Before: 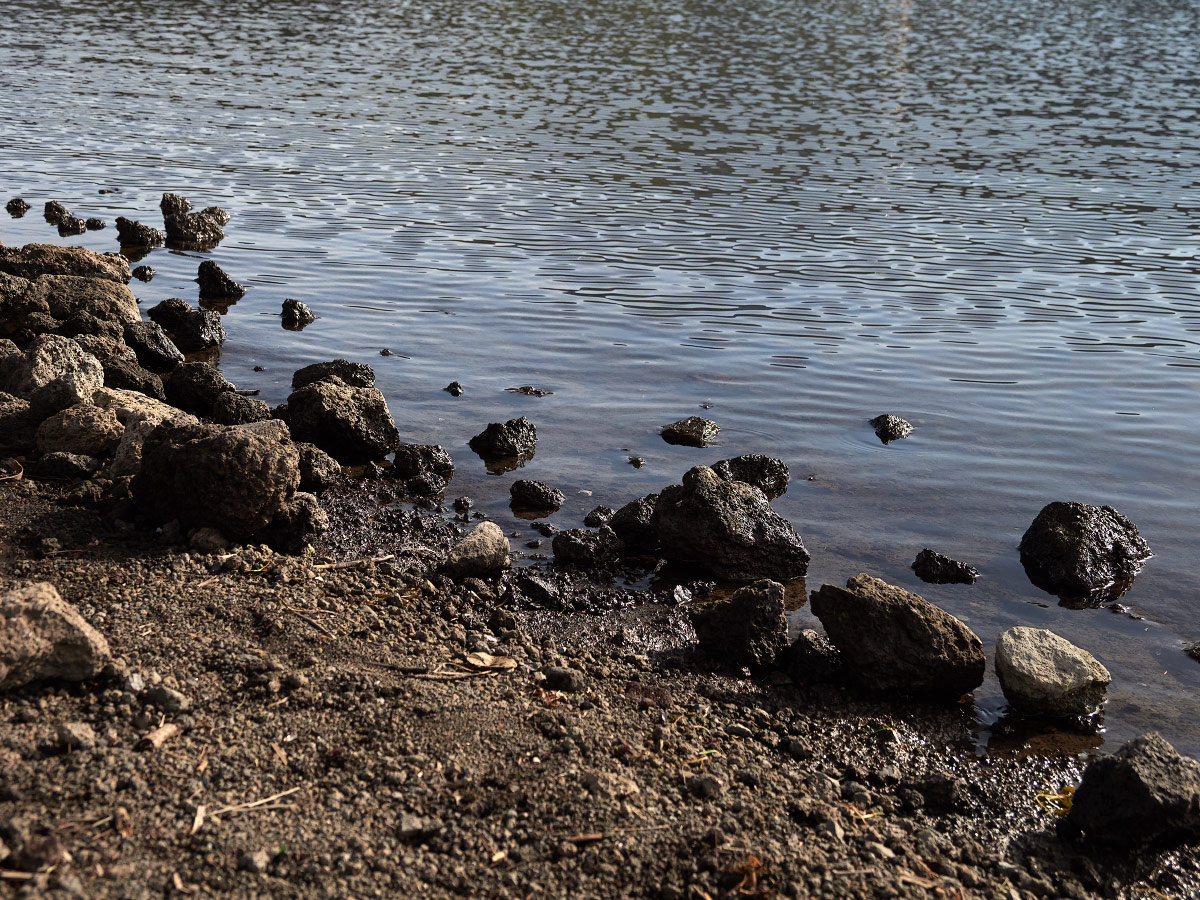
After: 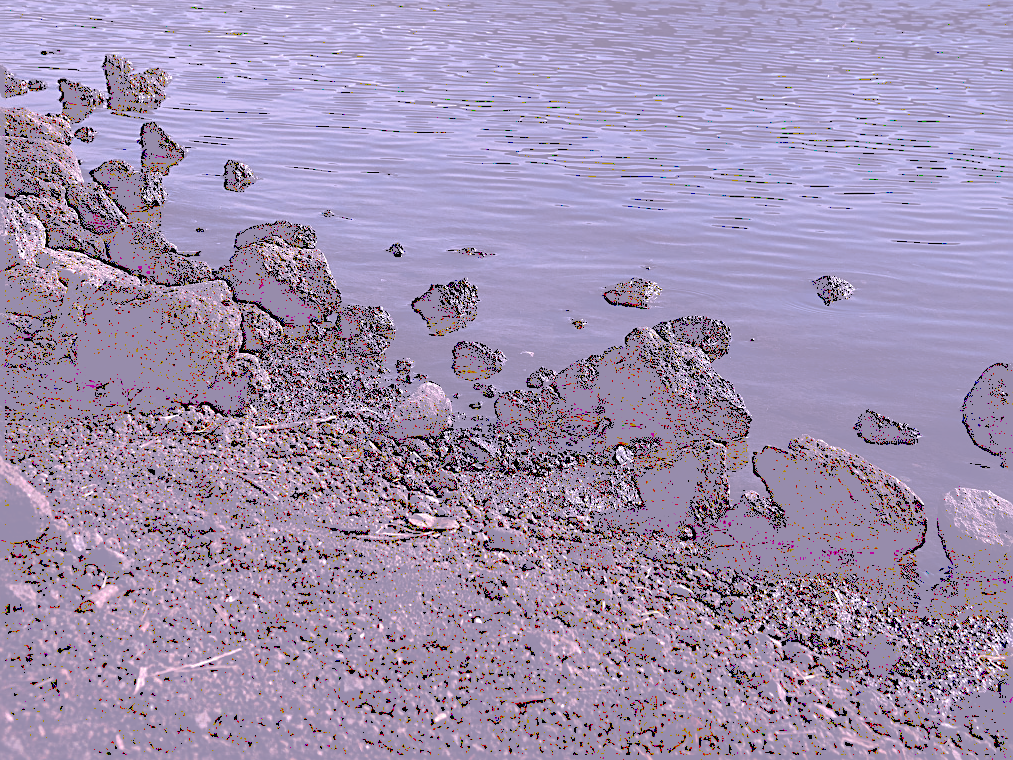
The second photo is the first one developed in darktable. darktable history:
tone curve: curves: ch0 [(0, 0) (0.003, 0.6) (0.011, 0.6) (0.025, 0.601) (0.044, 0.601) (0.069, 0.601) (0.1, 0.601) (0.136, 0.602) (0.177, 0.605) (0.224, 0.609) (0.277, 0.615) (0.335, 0.625) (0.399, 0.633) (0.468, 0.654) (0.543, 0.676) (0.623, 0.71) (0.709, 0.753) (0.801, 0.802) (0.898, 0.85) (1, 1)], preserve colors none
crop and rotate: left 4.842%, top 15.51%, right 10.668%
color correction: highlights a* 15.03, highlights b* -25.07
sharpen: on, module defaults
